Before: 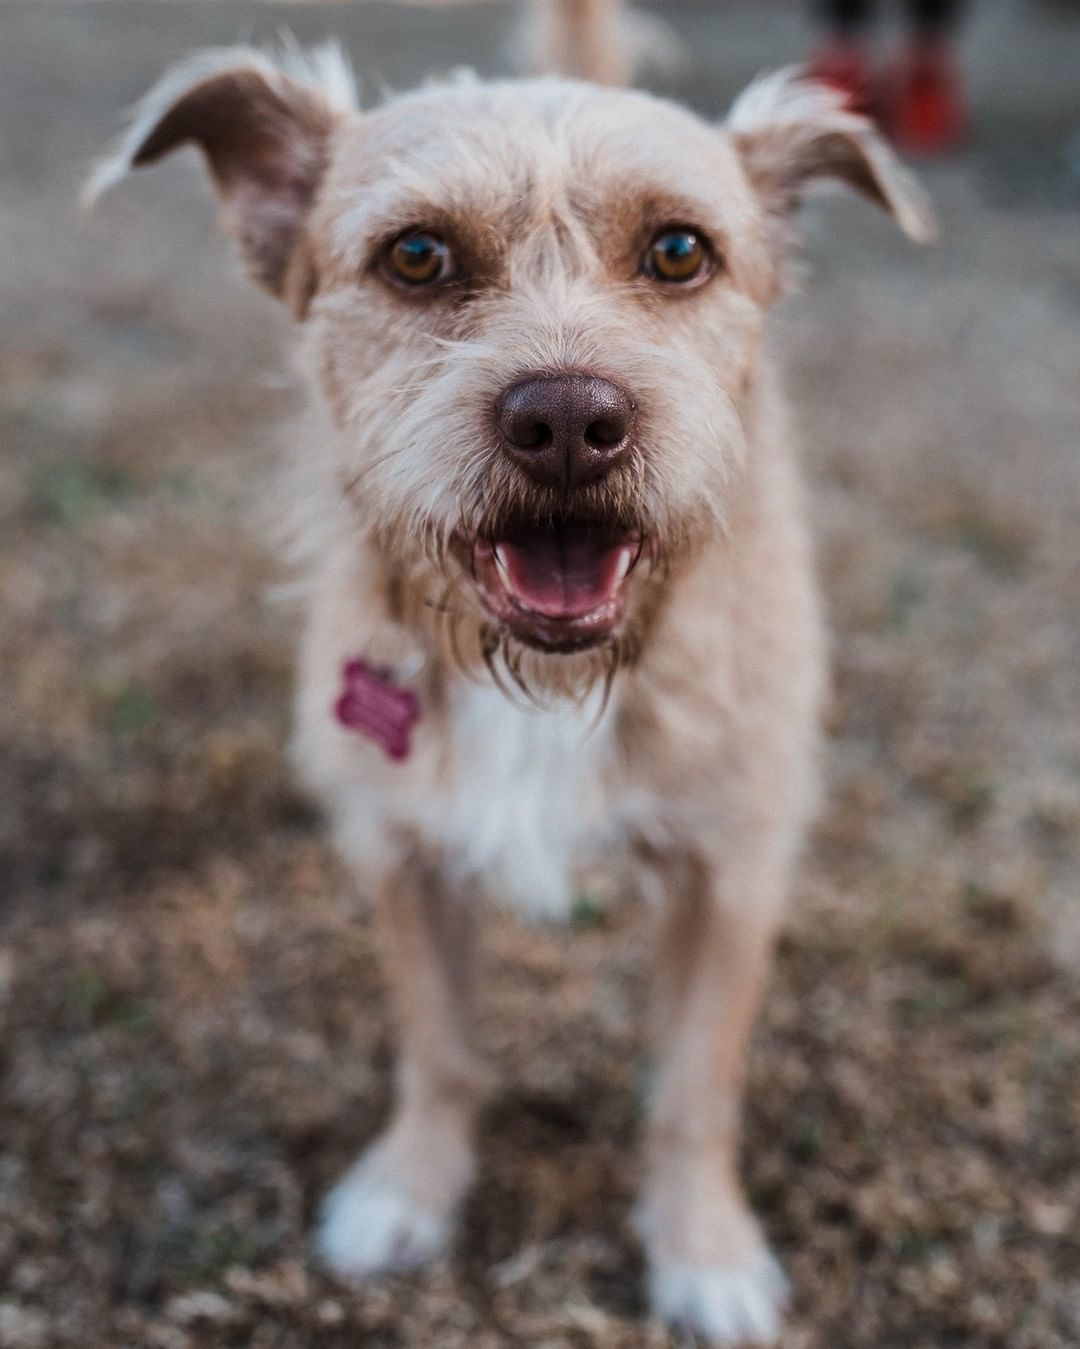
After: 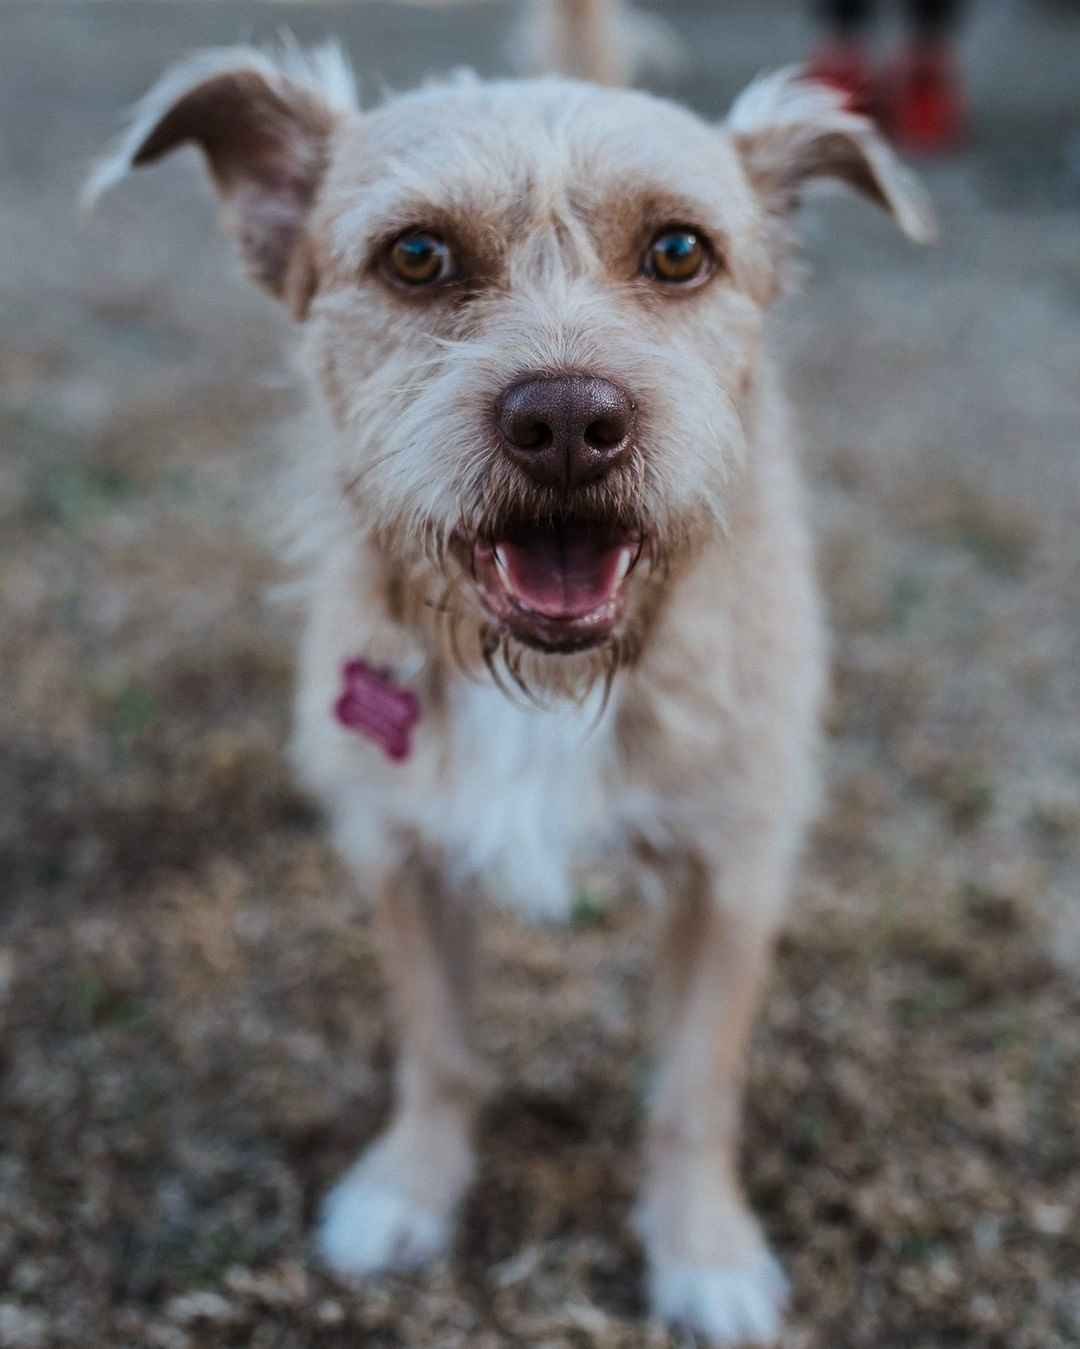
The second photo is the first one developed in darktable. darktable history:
shadows and highlights: shadows -20, white point adjustment -2, highlights -35
white balance: red 0.925, blue 1.046
